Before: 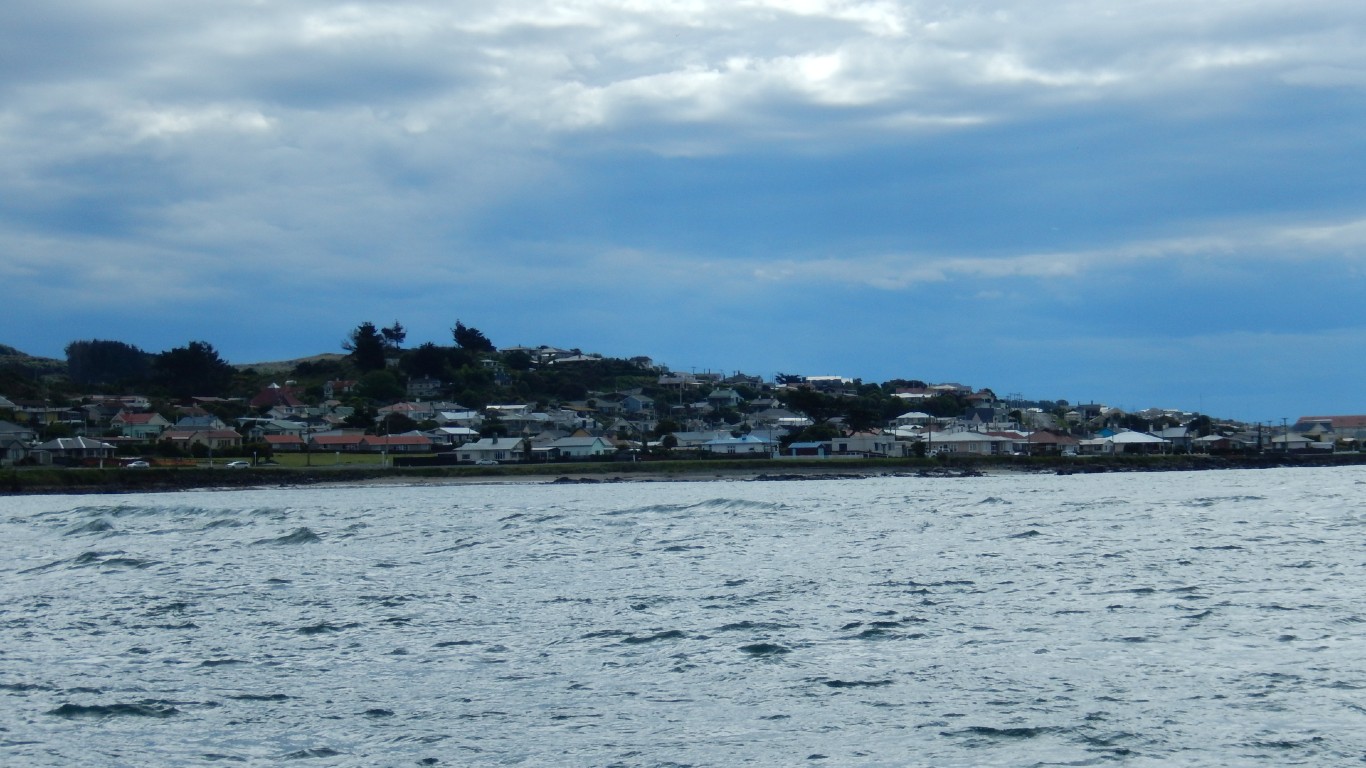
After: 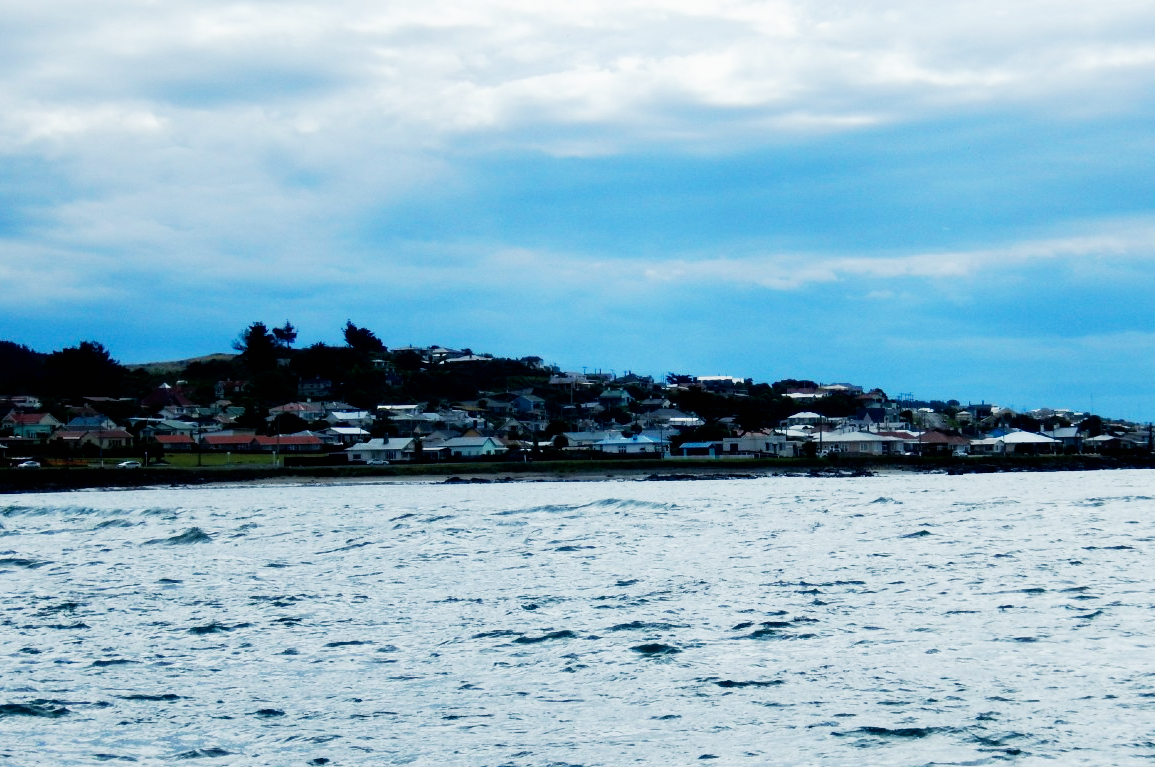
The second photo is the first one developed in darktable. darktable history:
base curve: curves: ch0 [(0, 0) (0.007, 0.004) (0.027, 0.03) (0.046, 0.07) (0.207, 0.54) (0.442, 0.872) (0.673, 0.972) (1, 1)], preserve colors none
exposure: black level correction 0.009, exposure -0.662 EV, compensate highlight preservation false
crop: left 8.026%, right 7.373%
